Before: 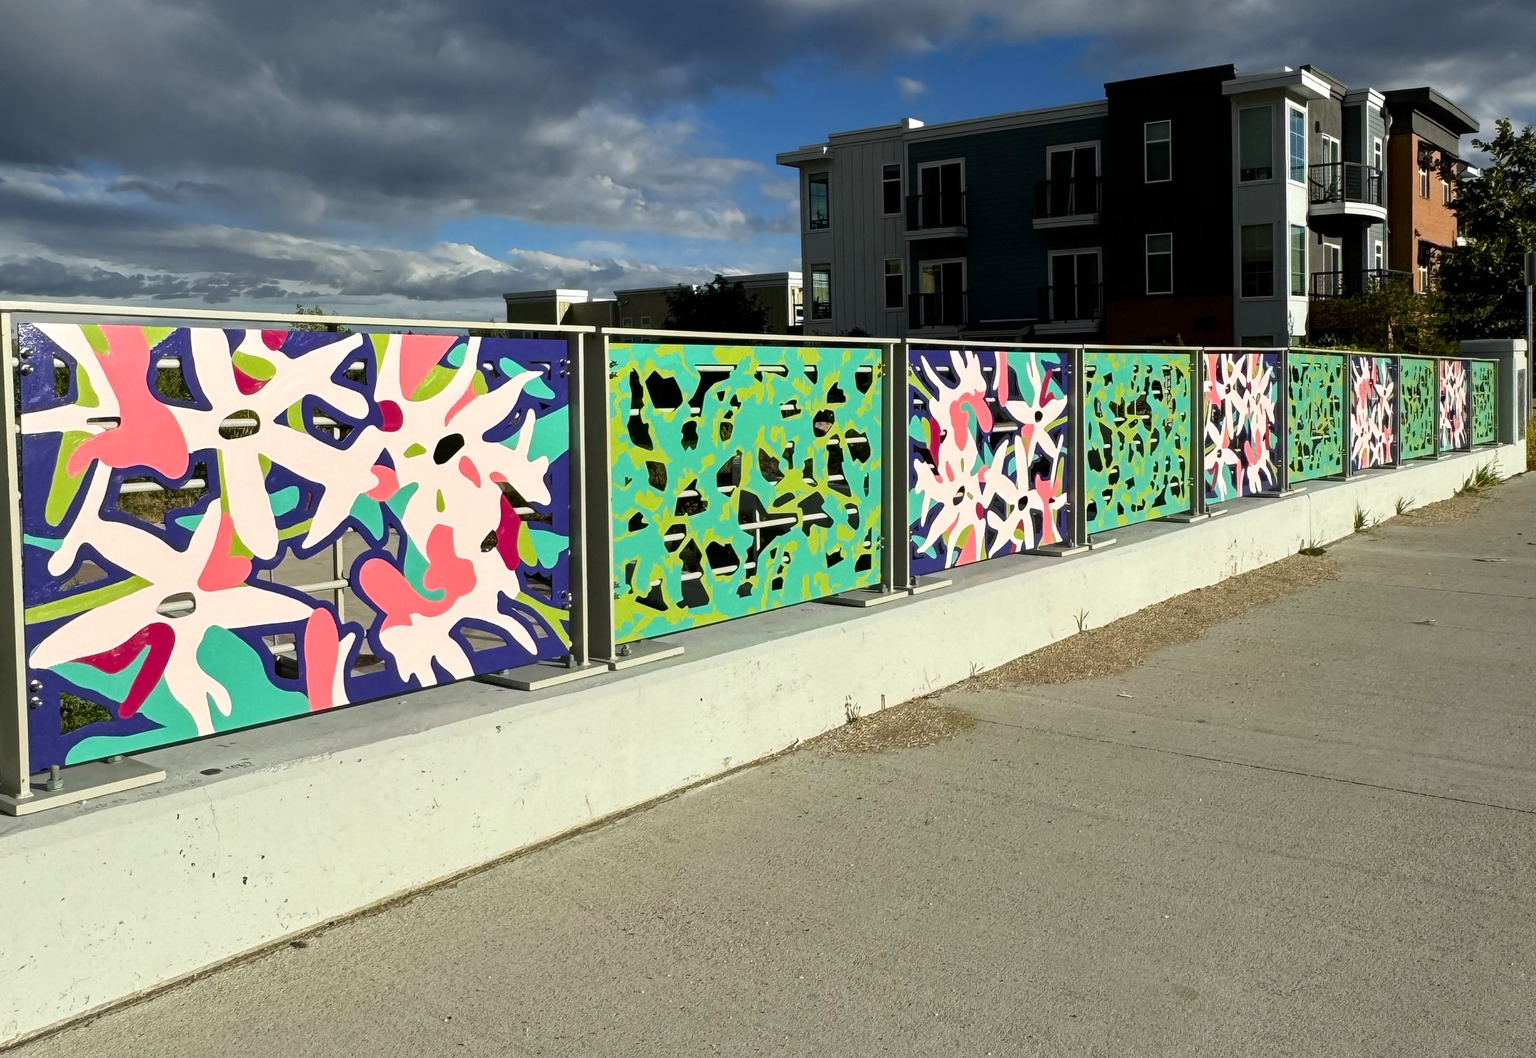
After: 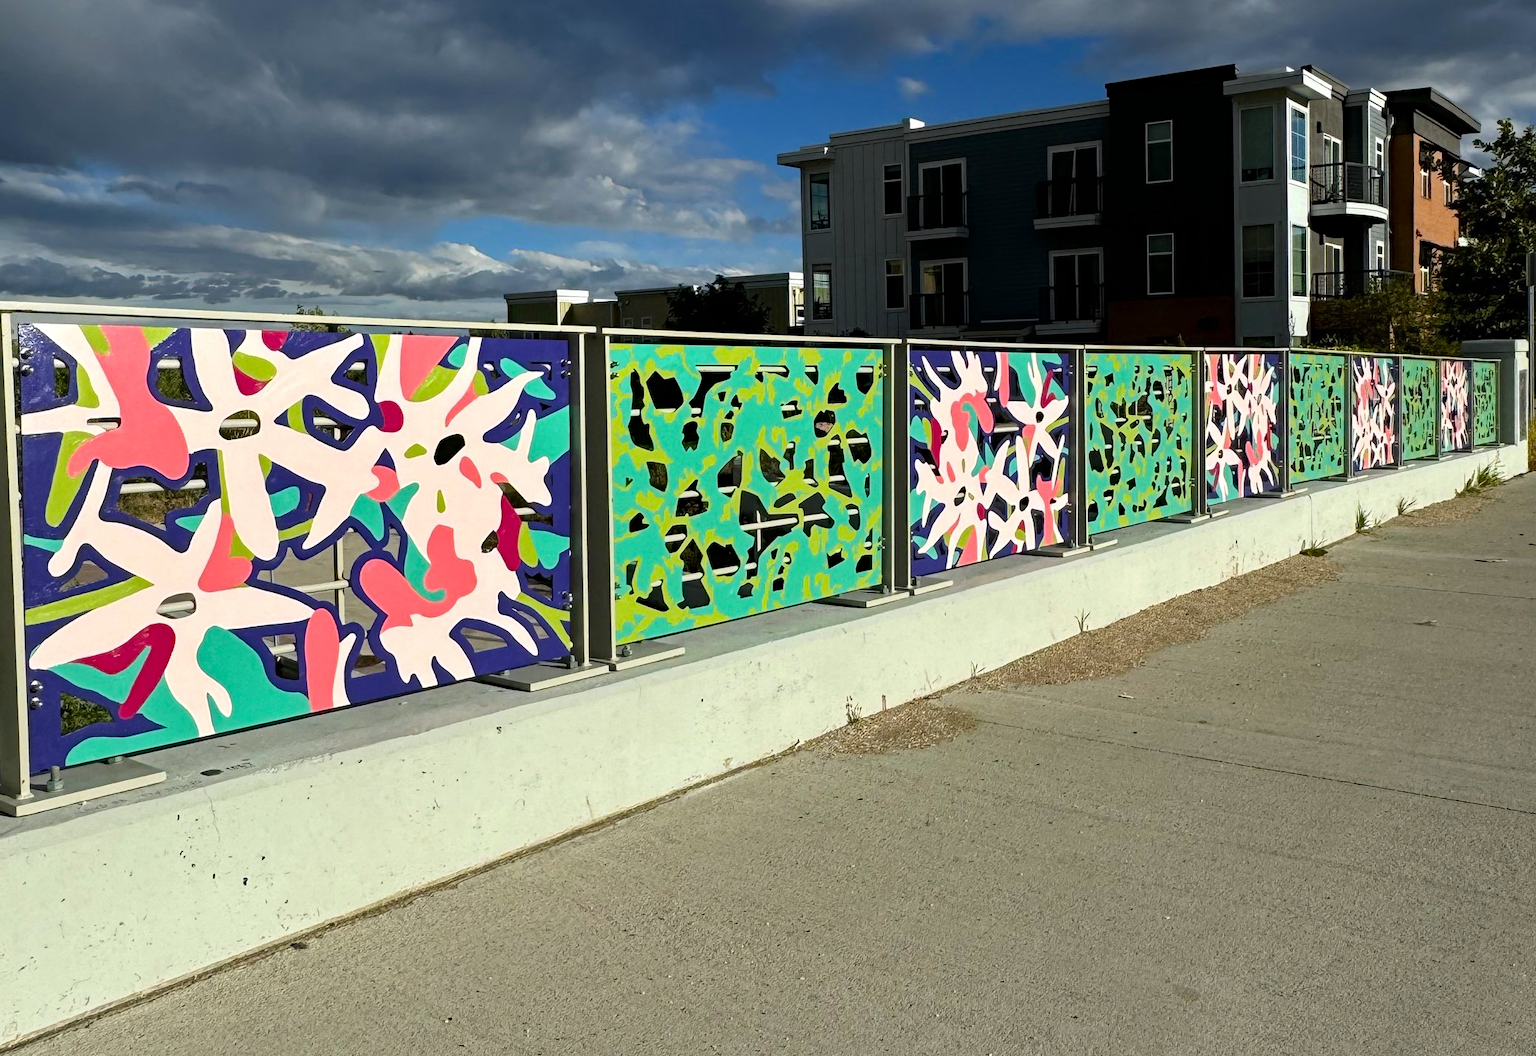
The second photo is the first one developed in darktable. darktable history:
crop: bottom 0.061%
haze removal: compatibility mode true, adaptive false
